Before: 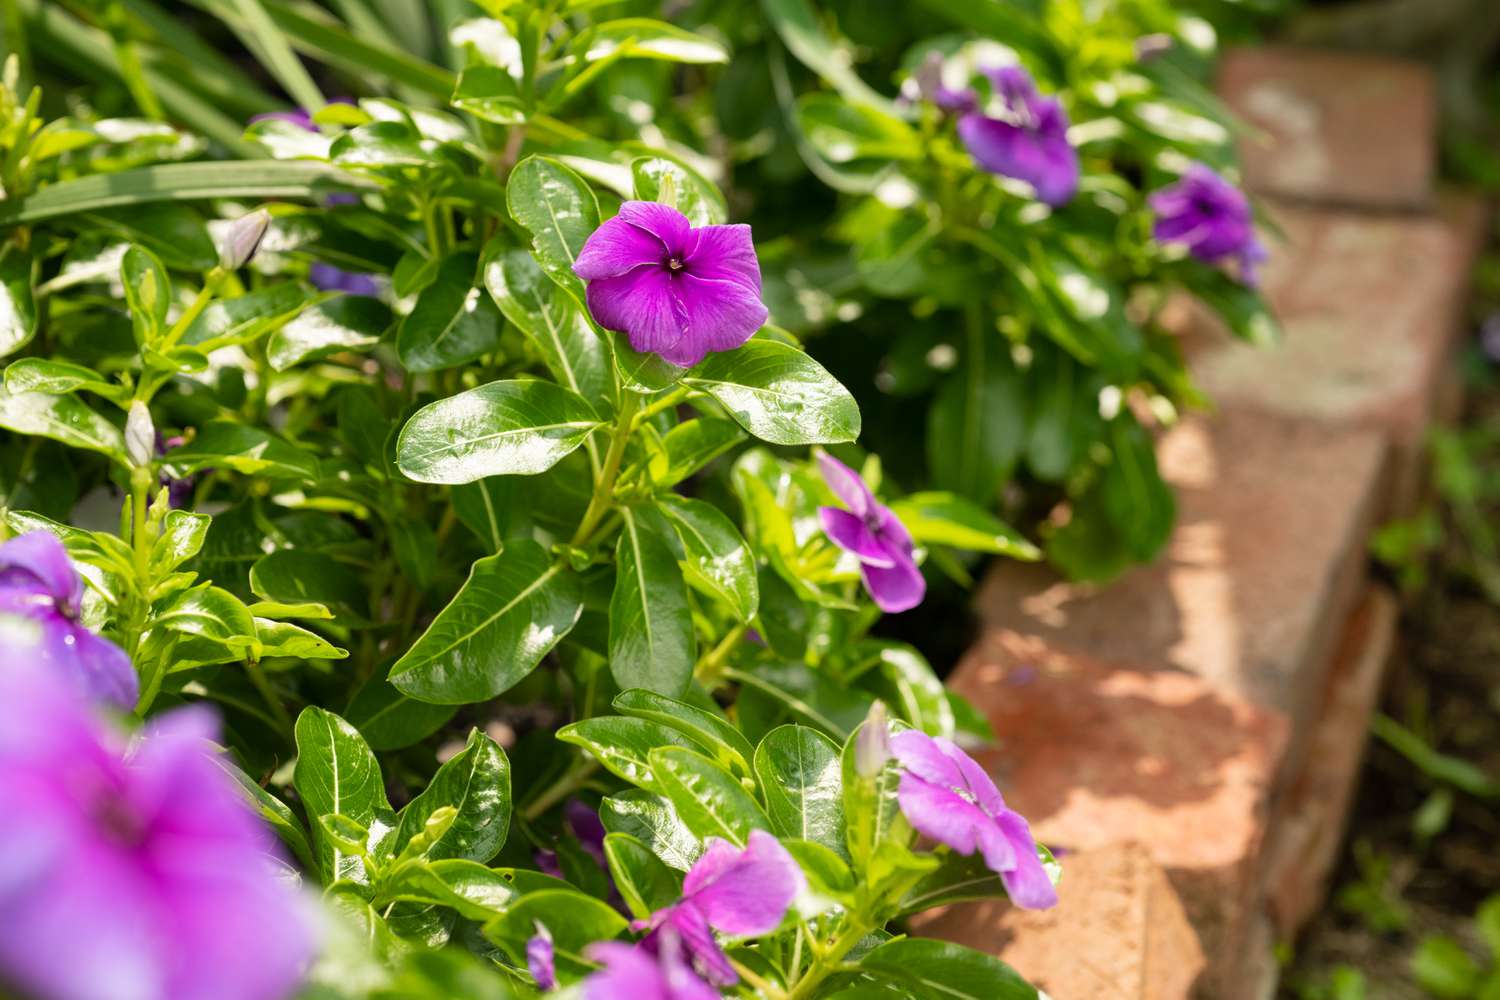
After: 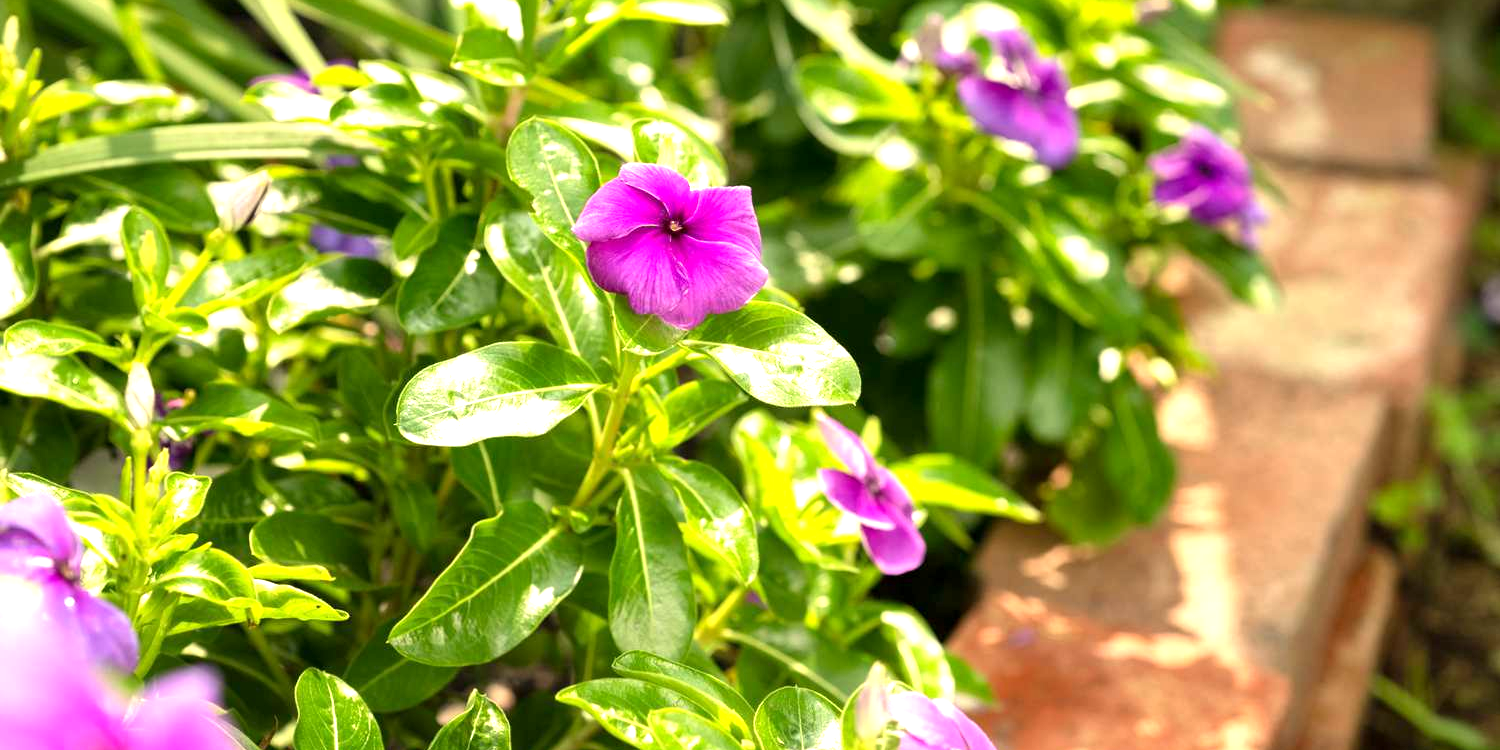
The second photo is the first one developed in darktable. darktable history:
white balance: red 1.029, blue 0.92
crop: top 3.857%, bottom 21.132%
exposure: black level correction 0.001, exposure 0.955 EV, compensate exposure bias true, compensate highlight preservation false
